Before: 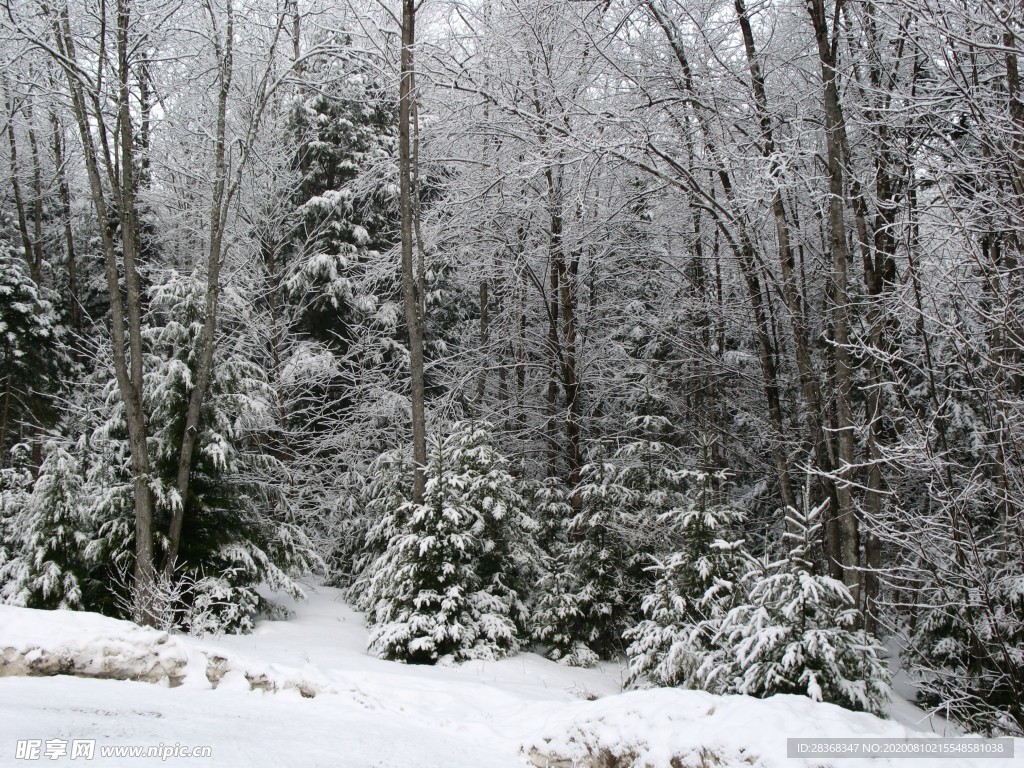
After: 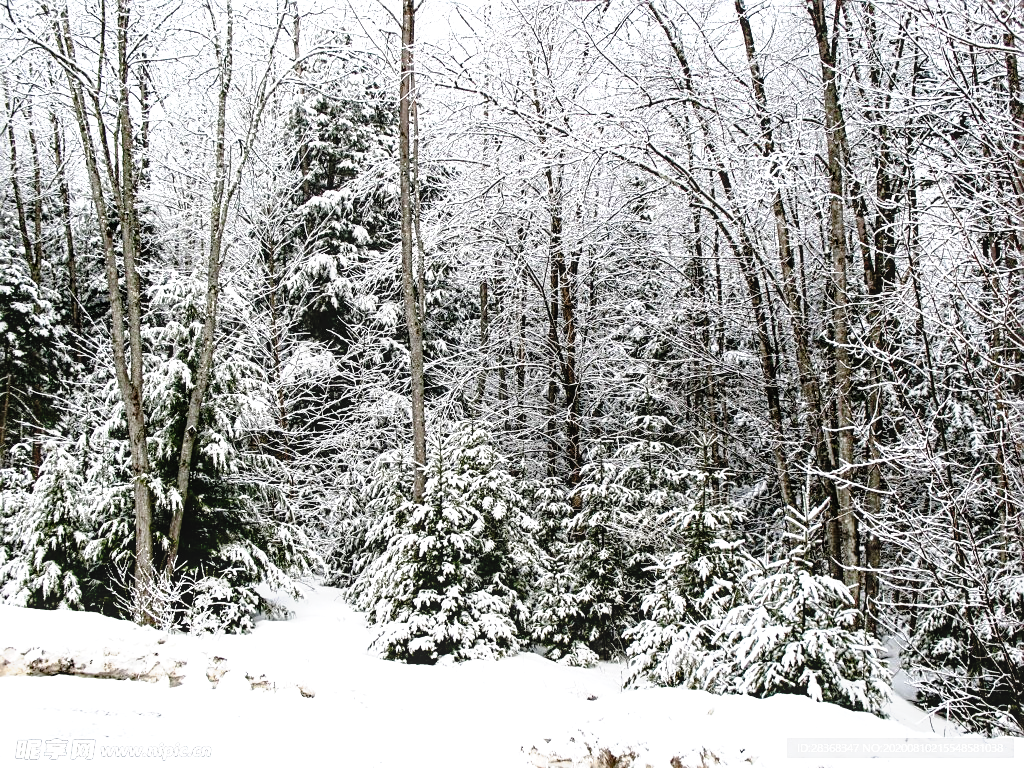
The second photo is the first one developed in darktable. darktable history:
sharpen: on, module defaults
local contrast: on, module defaults
tone curve: curves: ch0 [(0, 0) (0.003, 0) (0.011, 0.001) (0.025, 0.001) (0.044, 0.002) (0.069, 0.007) (0.1, 0.015) (0.136, 0.027) (0.177, 0.066) (0.224, 0.122) (0.277, 0.219) (0.335, 0.327) (0.399, 0.432) (0.468, 0.527) (0.543, 0.615) (0.623, 0.695) (0.709, 0.777) (0.801, 0.874) (0.898, 0.973) (1, 1)], preserve colors none
exposure: exposure 0.941 EV, compensate highlight preservation false
